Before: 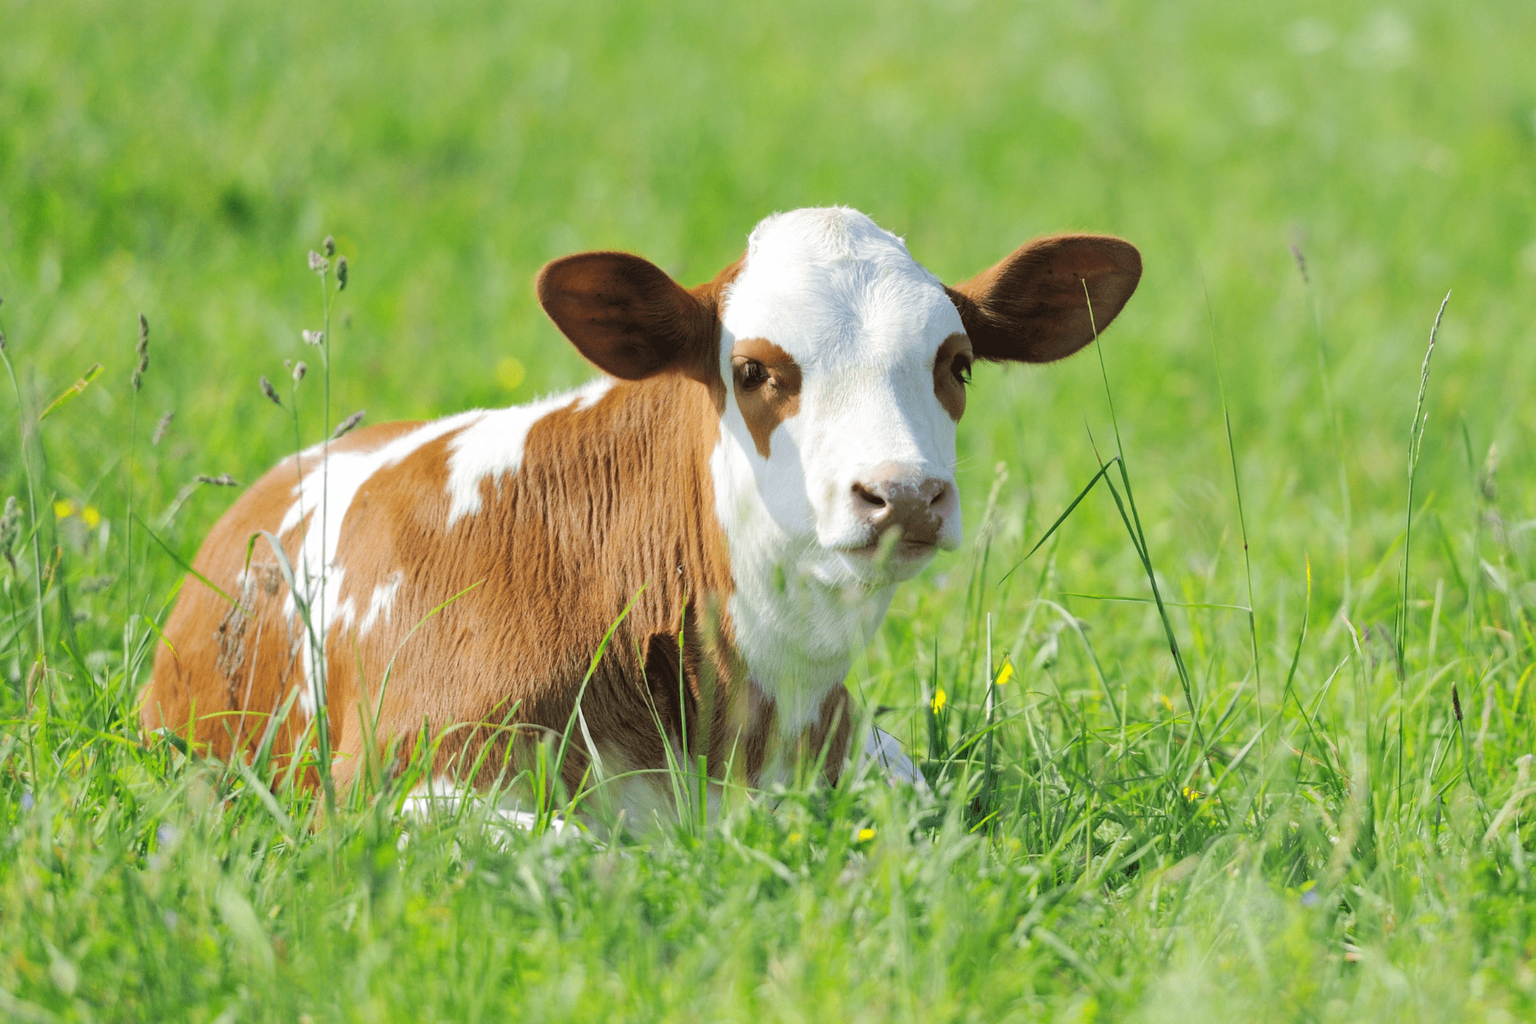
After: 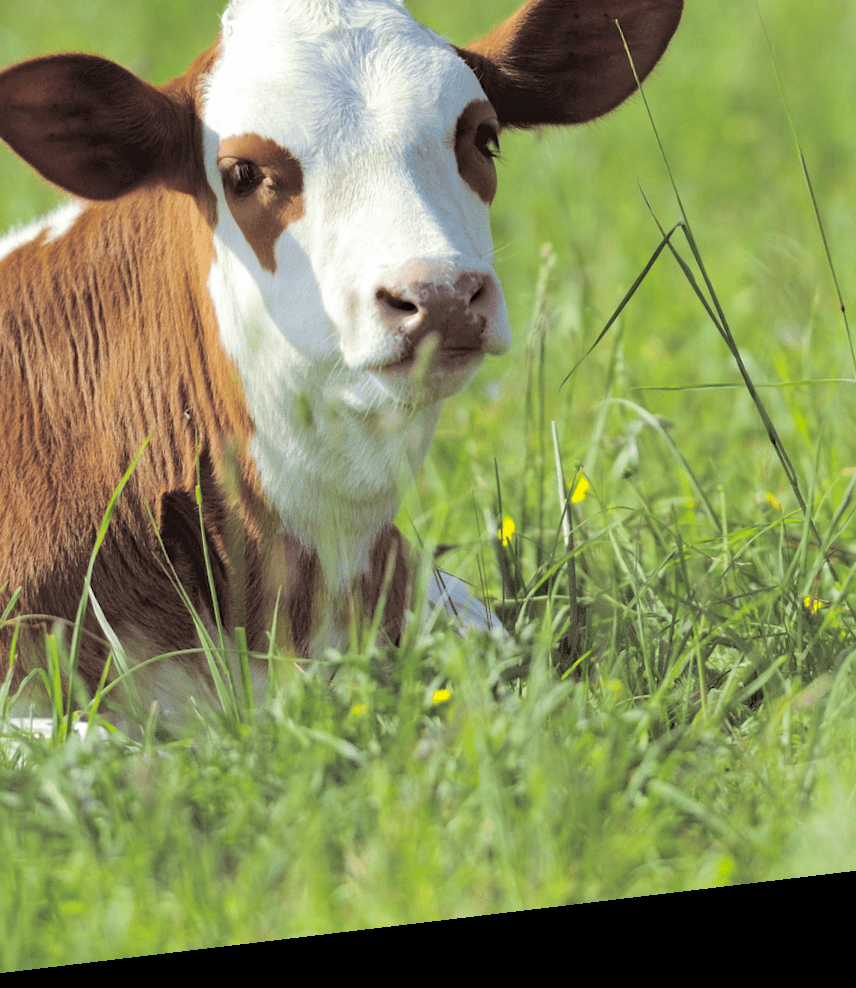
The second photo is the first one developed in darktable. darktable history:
crop: left 35.432%, top 26.233%, right 20.145%, bottom 3.432%
split-toning: shadows › saturation 0.2
haze removal: compatibility mode true, adaptive false
rotate and perspective: rotation -6.83°, automatic cropping off
